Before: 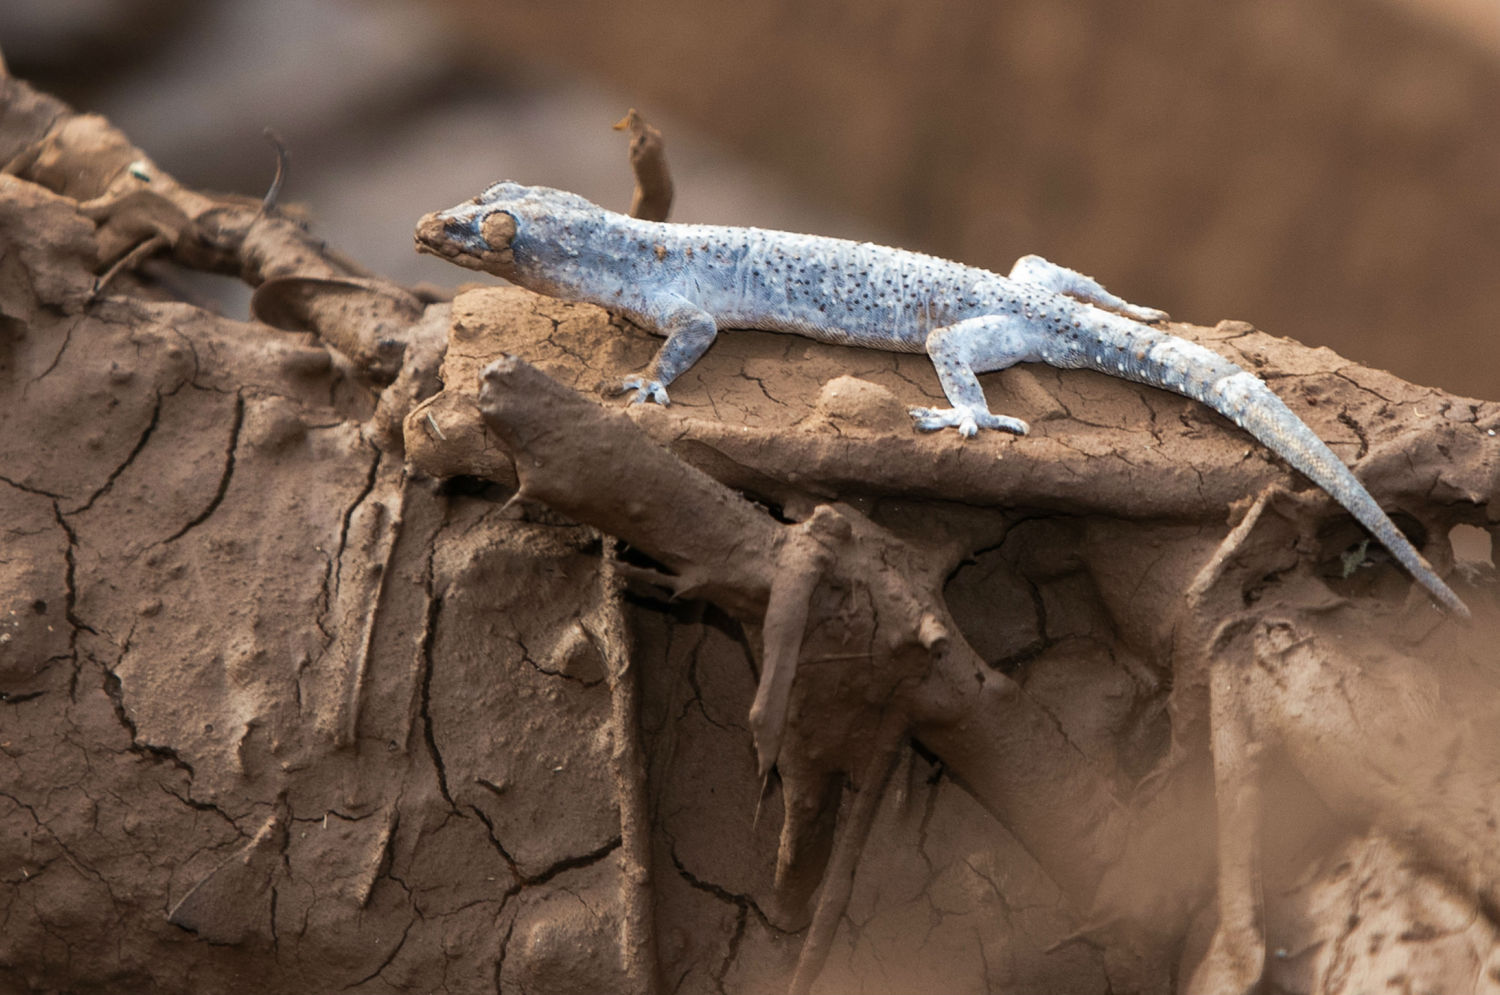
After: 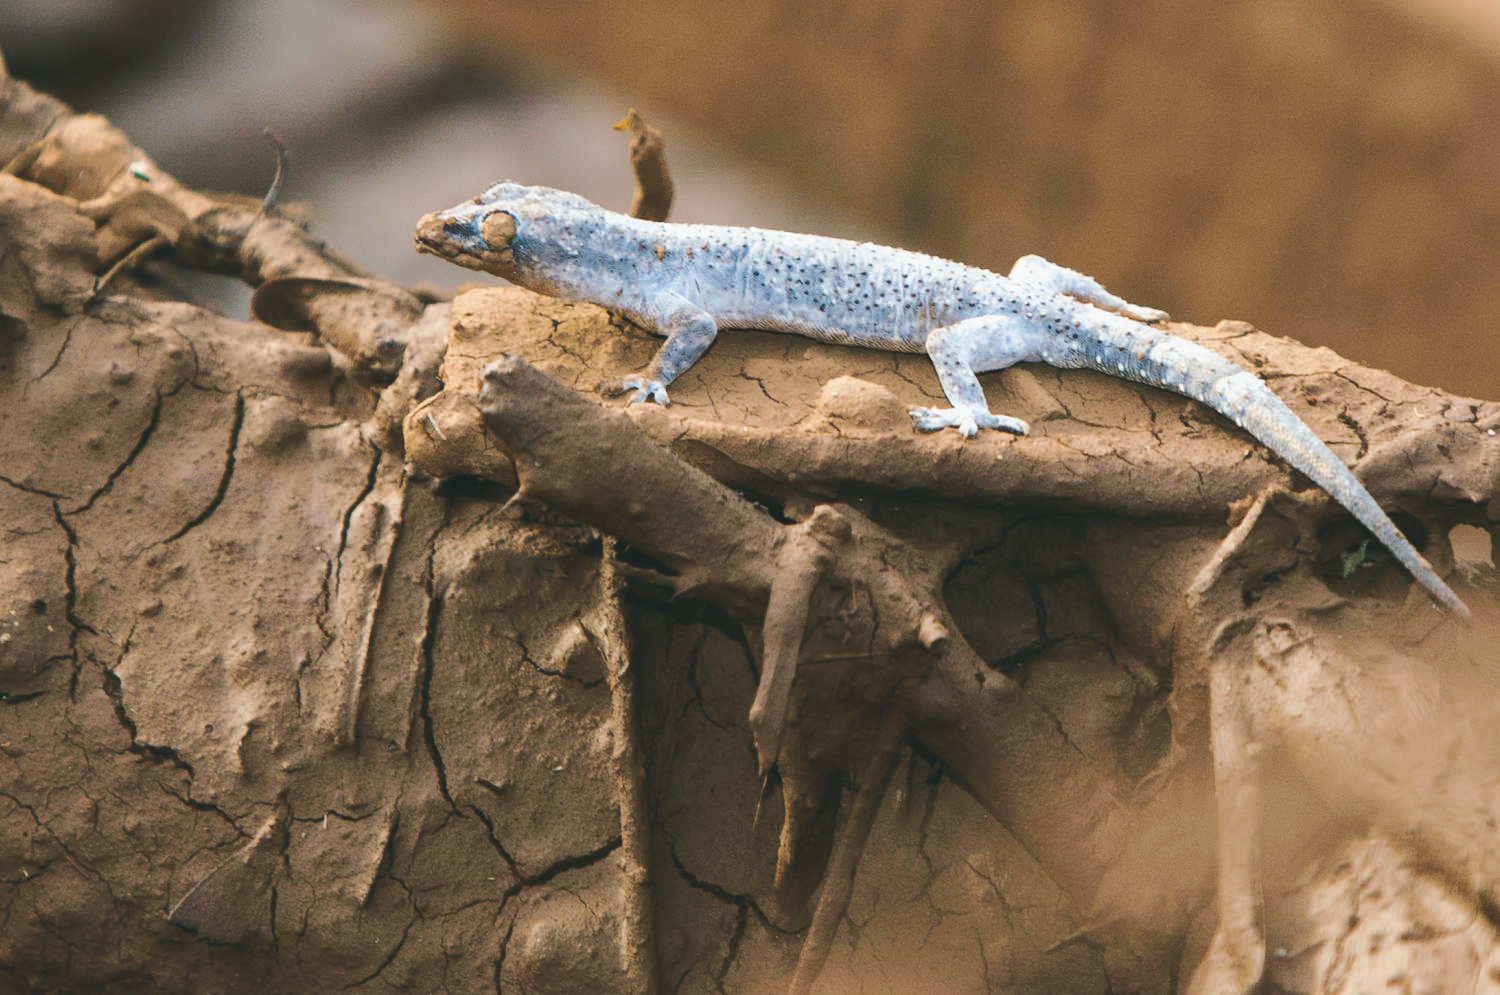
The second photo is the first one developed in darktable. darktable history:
color balance rgb: shadows lift › luminance -7.523%, shadows lift › chroma 2.443%, shadows lift › hue 166.97°, global offset › luminance 1.969%, perceptual saturation grading › global saturation 25.926%
tone curve: curves: ch0 [(0, 0) (0.035, 0.017) (0.131, 0.108) (0.279, 0.279) (0.476, 0.554) (0.617, 0.693) (0.704, 0.77) (0.801, 0.854) (0.895, 0.927) (1, 0.976)]; ch1 [(0, 0) (0.318, 0.278) (0.444, 0.427) (0.493, 0.488) (0.504, 0.497) (0.537, 0.538) (0.594, 0.616) (0.746, 0.764) (1, 1)]; ch2 [(0, 0) (0.316, 0.292) (0.381, 0.37) (0.423, 0.448) (0.476, 0.482) (0.502, 0.495) (0.529, 0.547) (0.583, 0.608) (0.639, 0.657) (0.7, 0.7) (0.861, 0.808) (1, 0.951)], preserve colors none
